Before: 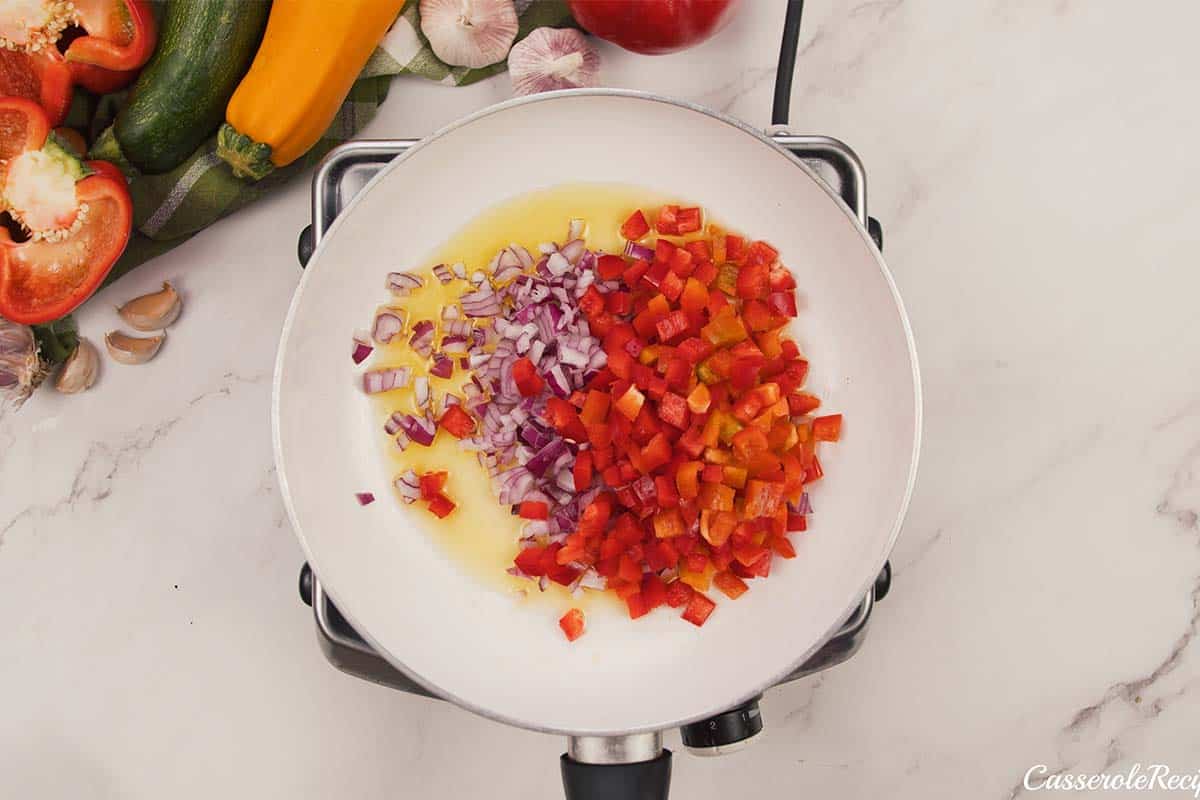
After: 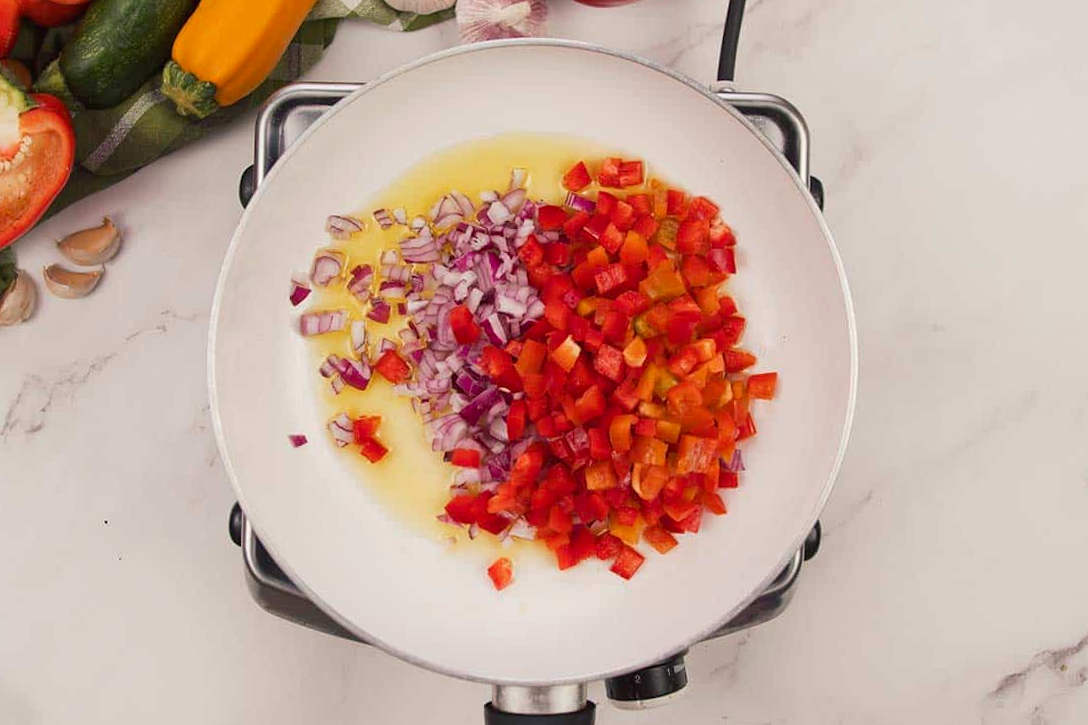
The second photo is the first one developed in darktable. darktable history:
color zones: curves: ch1 [(0.25, 0.5) (0.747, 0.71)]
crop and rotate: angle -1.96°, left 3.097%, top 4.154%, right 1.586%, bottom 0.529%
